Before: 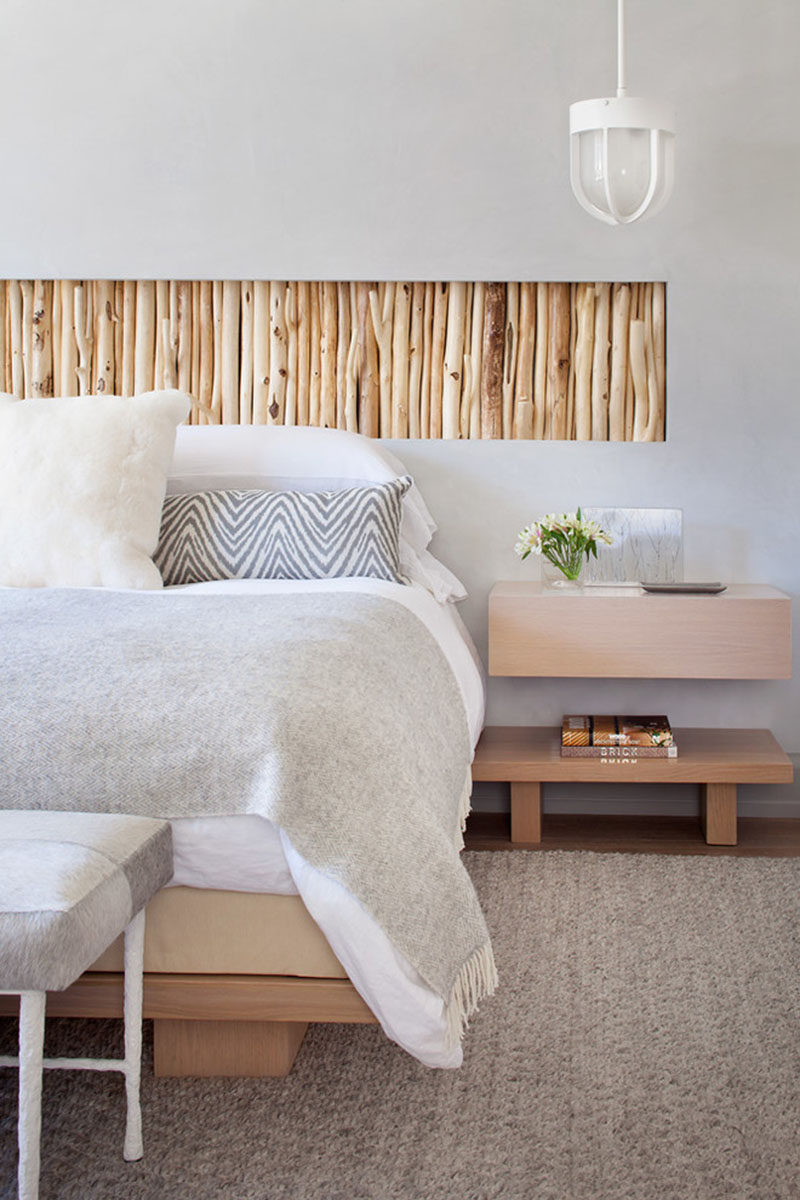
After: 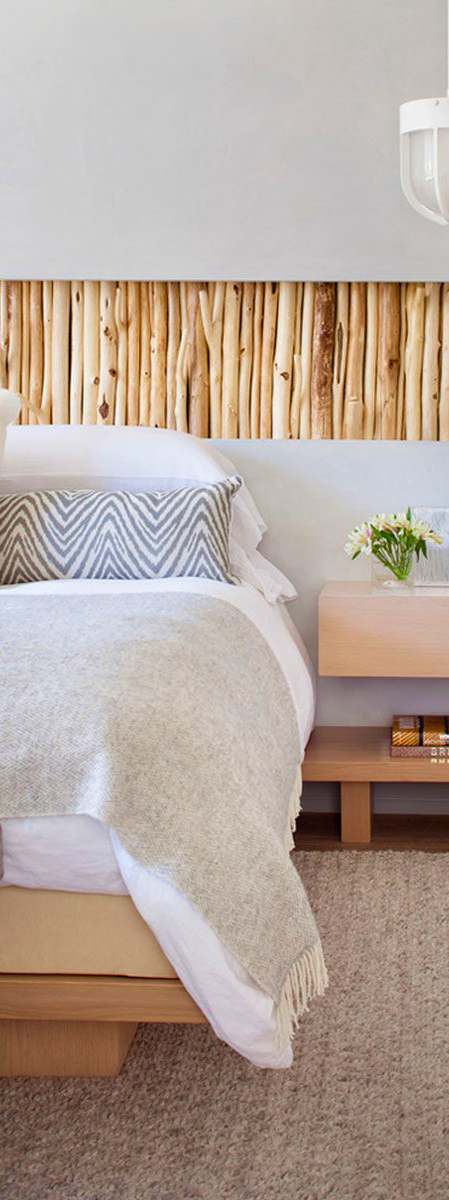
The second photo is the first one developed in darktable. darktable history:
crop: left 21.295%, right 22.47%
color balance rgb: perceptual saturation grading › global saturation 20%, perceptual saturation grading › highlights -24.915%, perceptual saturation grading › shadows 26.154%
velvia: strength 36.57%
